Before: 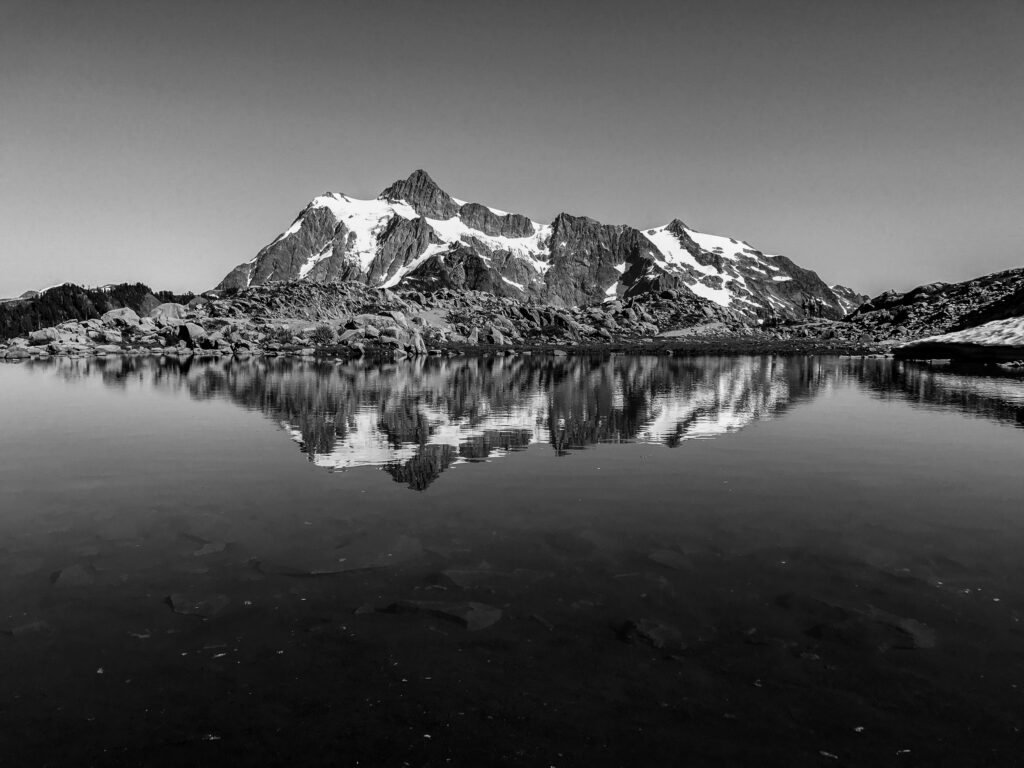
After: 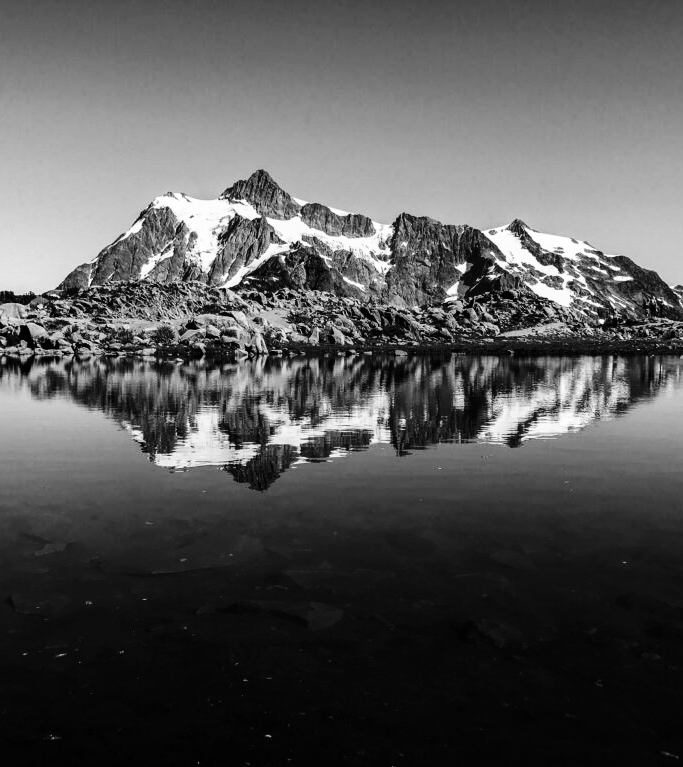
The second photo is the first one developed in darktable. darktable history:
base curve: curves: ch0 [(0, 0) (0.036, 0.025) (0.121, 0.166) (0.206, 0.329) (0.605, 0.79) (1, 1)]
color calibration: output gray [0.267, 0.423, 0.261, 0], illuminant as shot in camera, x 0.358, y 0.373, temperature 4628.91 K
crop and rotate: left 15.535%, right 17.714%
color balance rgb: perceptual saturation grading › global saturation 19.727%, global vibrance 30.554%, contrast 9.402%
